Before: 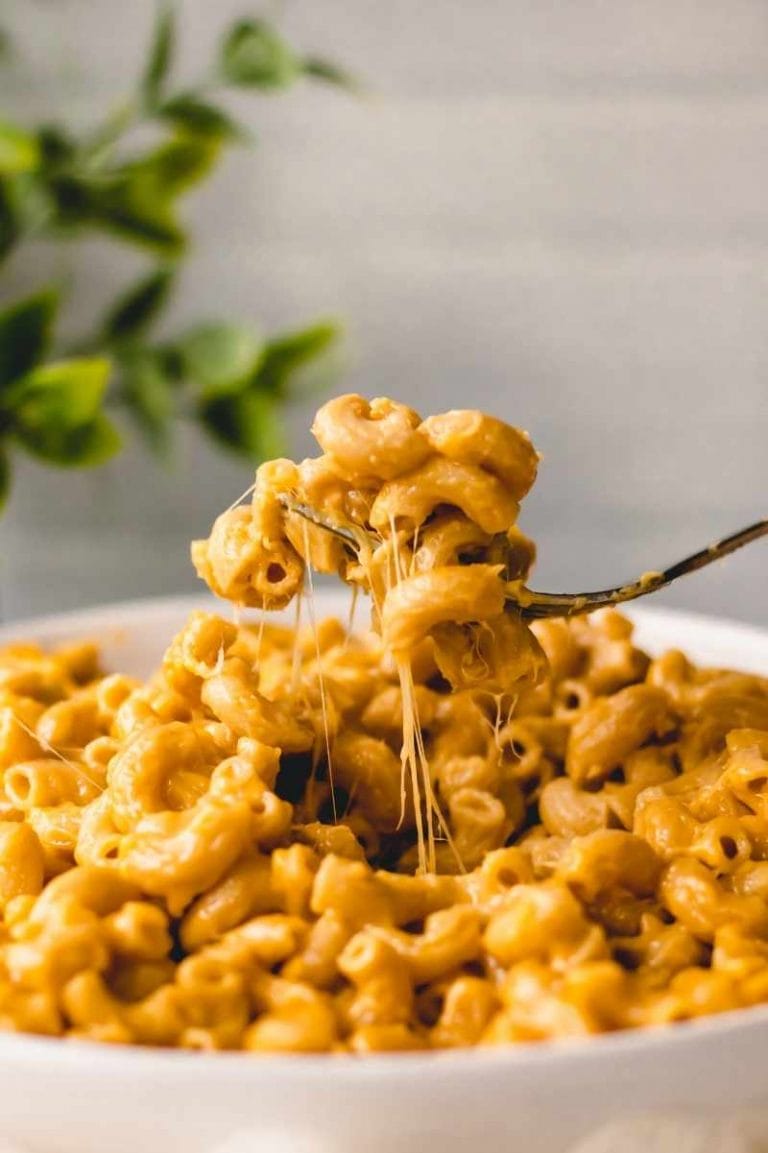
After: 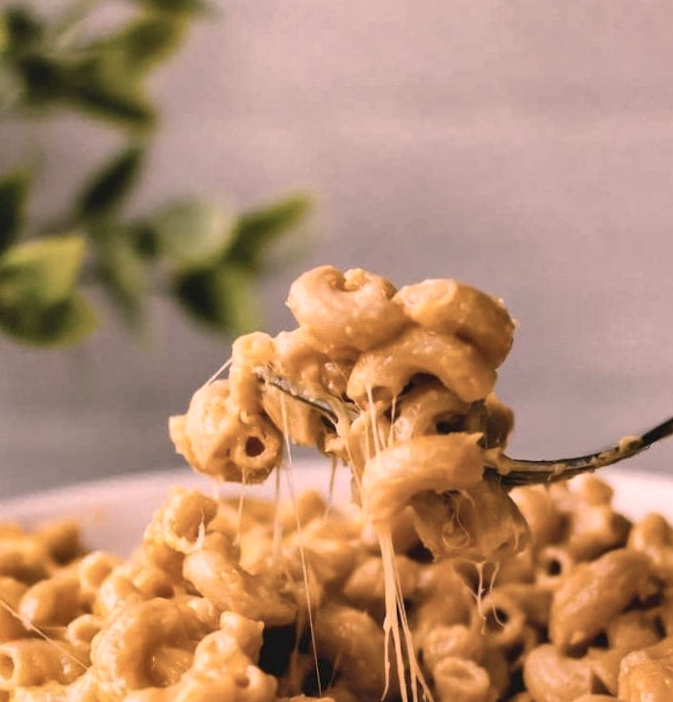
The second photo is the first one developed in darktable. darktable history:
crop: left 3.015%, top 8.969%, right 9.647%, bottom 26.457%
rotate and perspective: rotation -1.42°, crop left 0.016, crop right 0.984, crop top 0.035, crop bottom 0.965
shadows and highlights: low approximation 0.01, soften with gaussian
color correction: highlights a* 14.52, highlights b* 4.84
contrast brightness saturation: contrast 0.1, saturation -0.36
